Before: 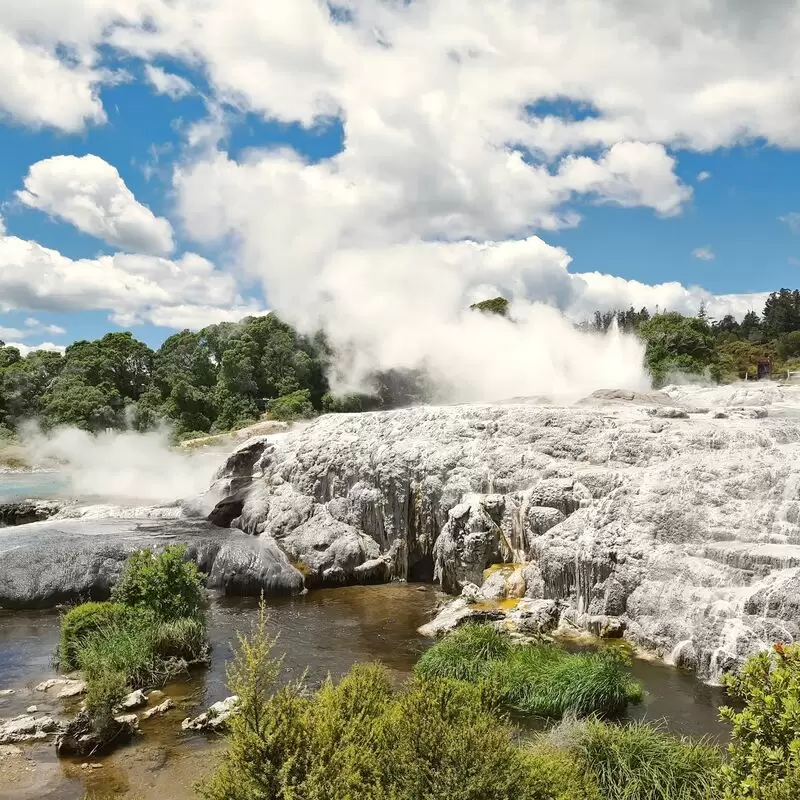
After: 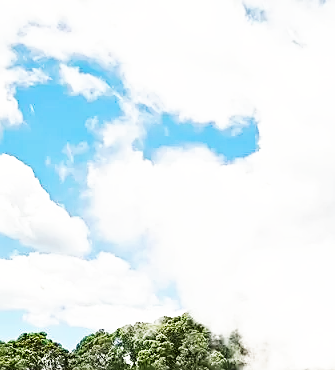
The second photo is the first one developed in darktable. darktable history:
crop and rotate: left 10.817%, top 0.062%, right 47.194%, bottom 53.626%
sharpen: on, module defaults
base curve: curves: ch0 [(0, 0) (0.007, 0.004) (0.027, 0.03) (0.046, 0.07) (0.207, 0.54) (0.442, 0.872) (0.673, 0.972) (1, 1)], preserve colors none
